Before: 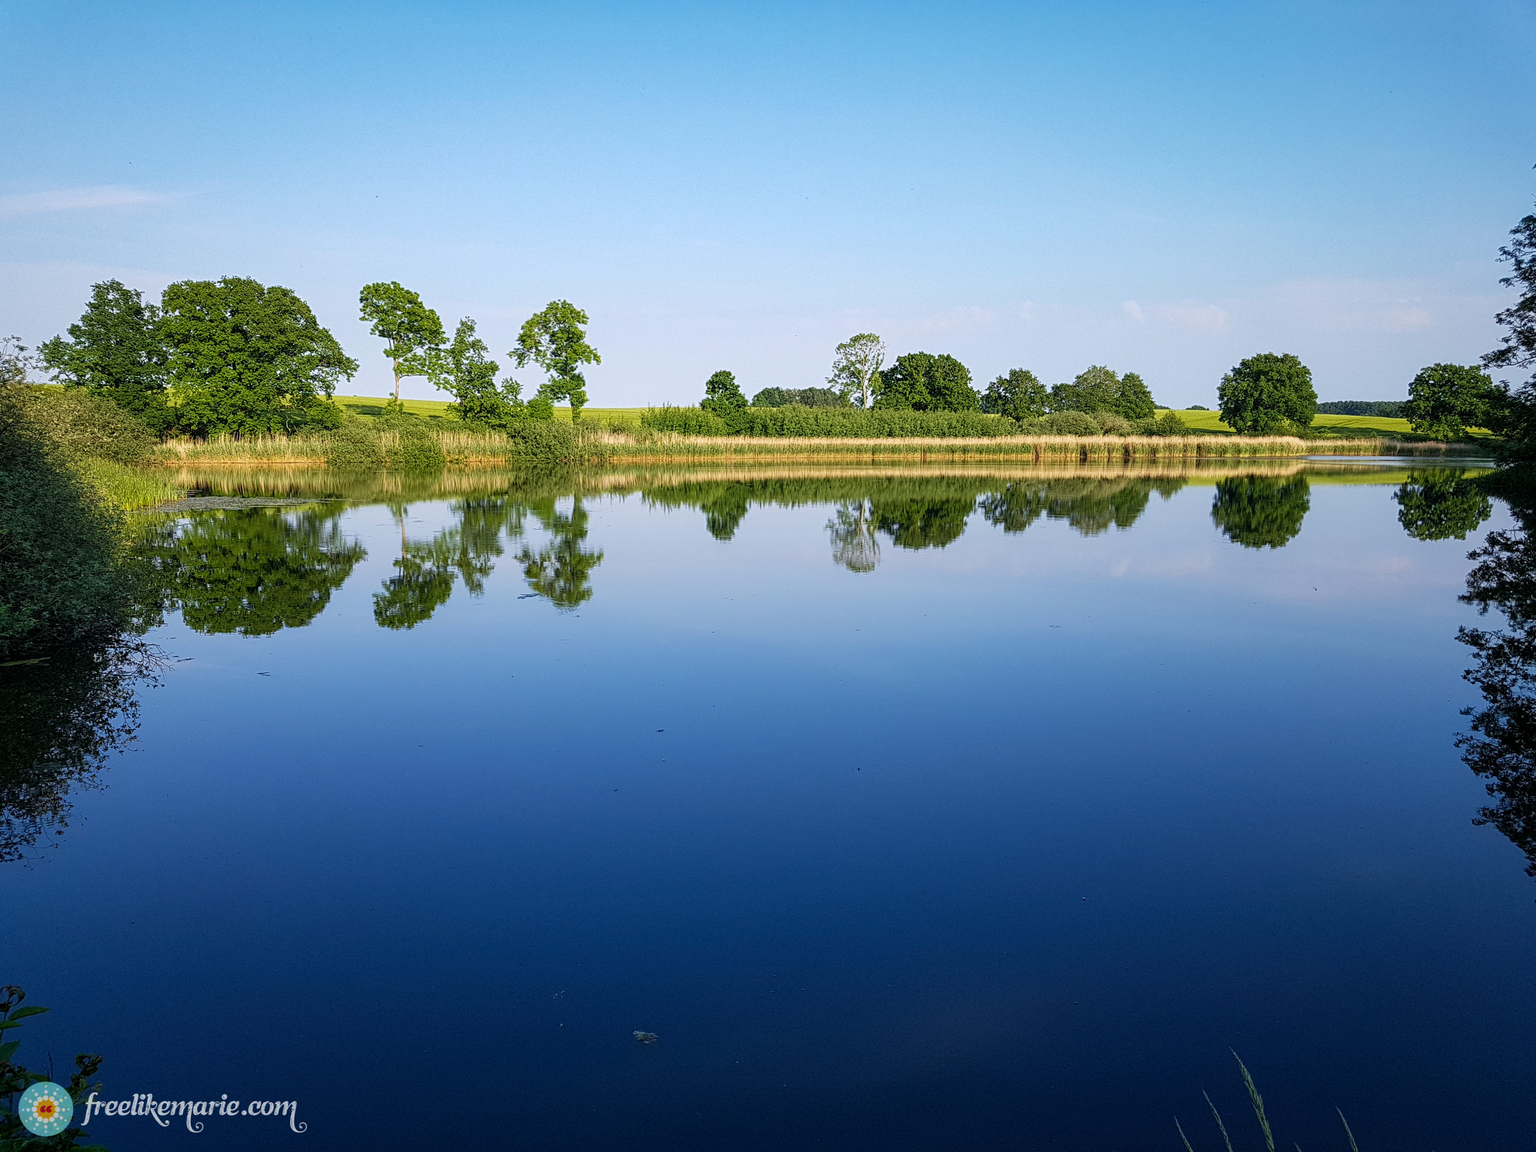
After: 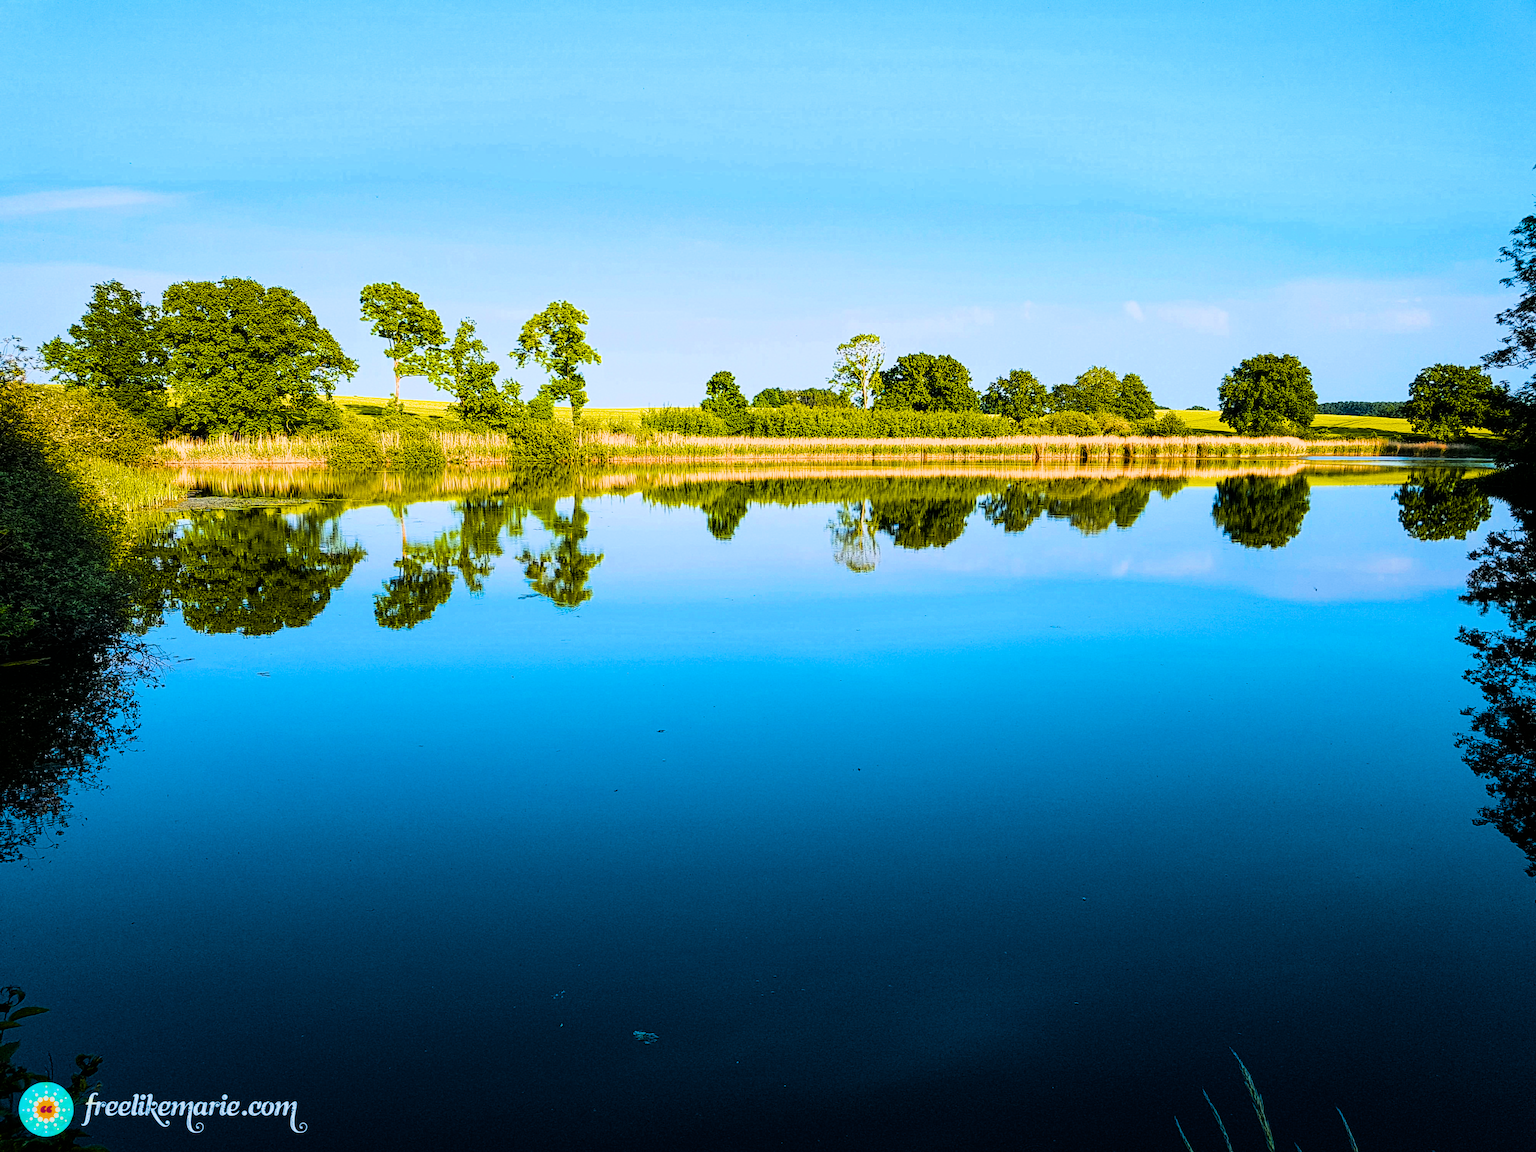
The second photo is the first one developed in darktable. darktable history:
filmic rgb: black relative exposure -7.65 EV, white relative exposure 4.56 EV, hardness 3.61, contrast 1.106
color balance rgb: linear chroma grading › highlights 100%, linear chroma grading › global chroma 23.41%, perceptual saturation grading › global saturation 35.38%, hue shift -10.68°, perceptual brilliance grading › highlights 47.25%, perceptual brilliance grading › mid-tones 22.2%, perceptual brilliance grading › shadows -5.93%
